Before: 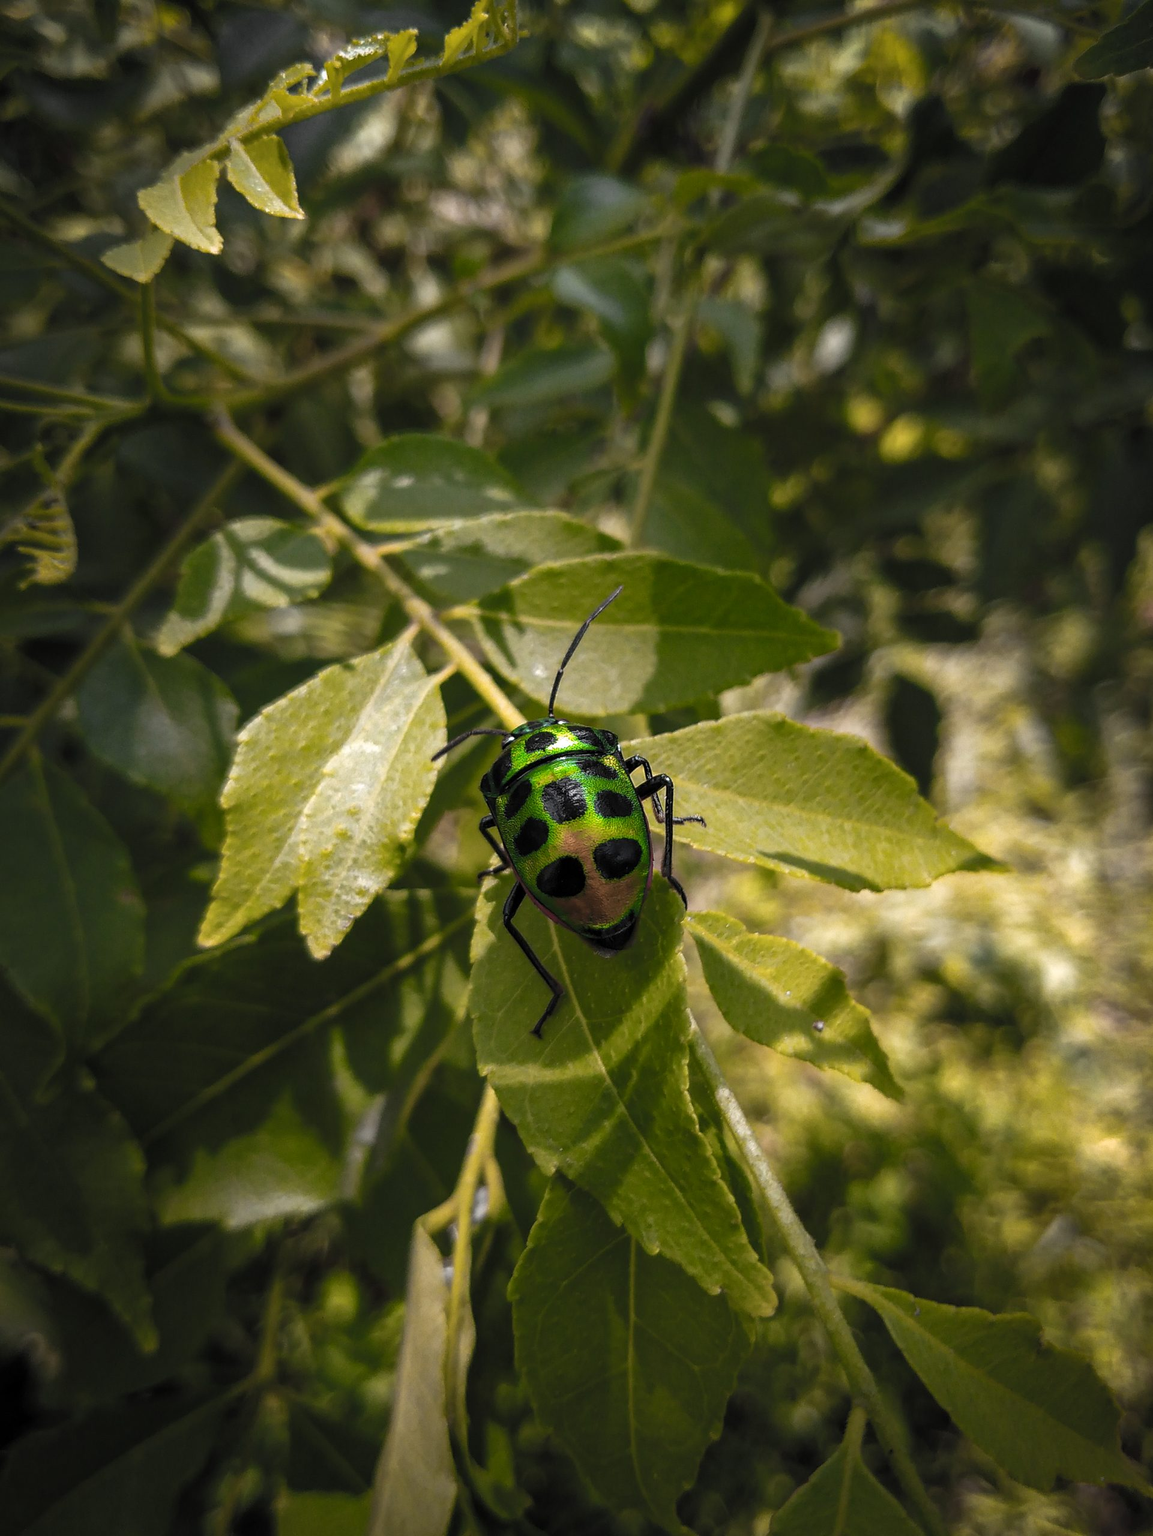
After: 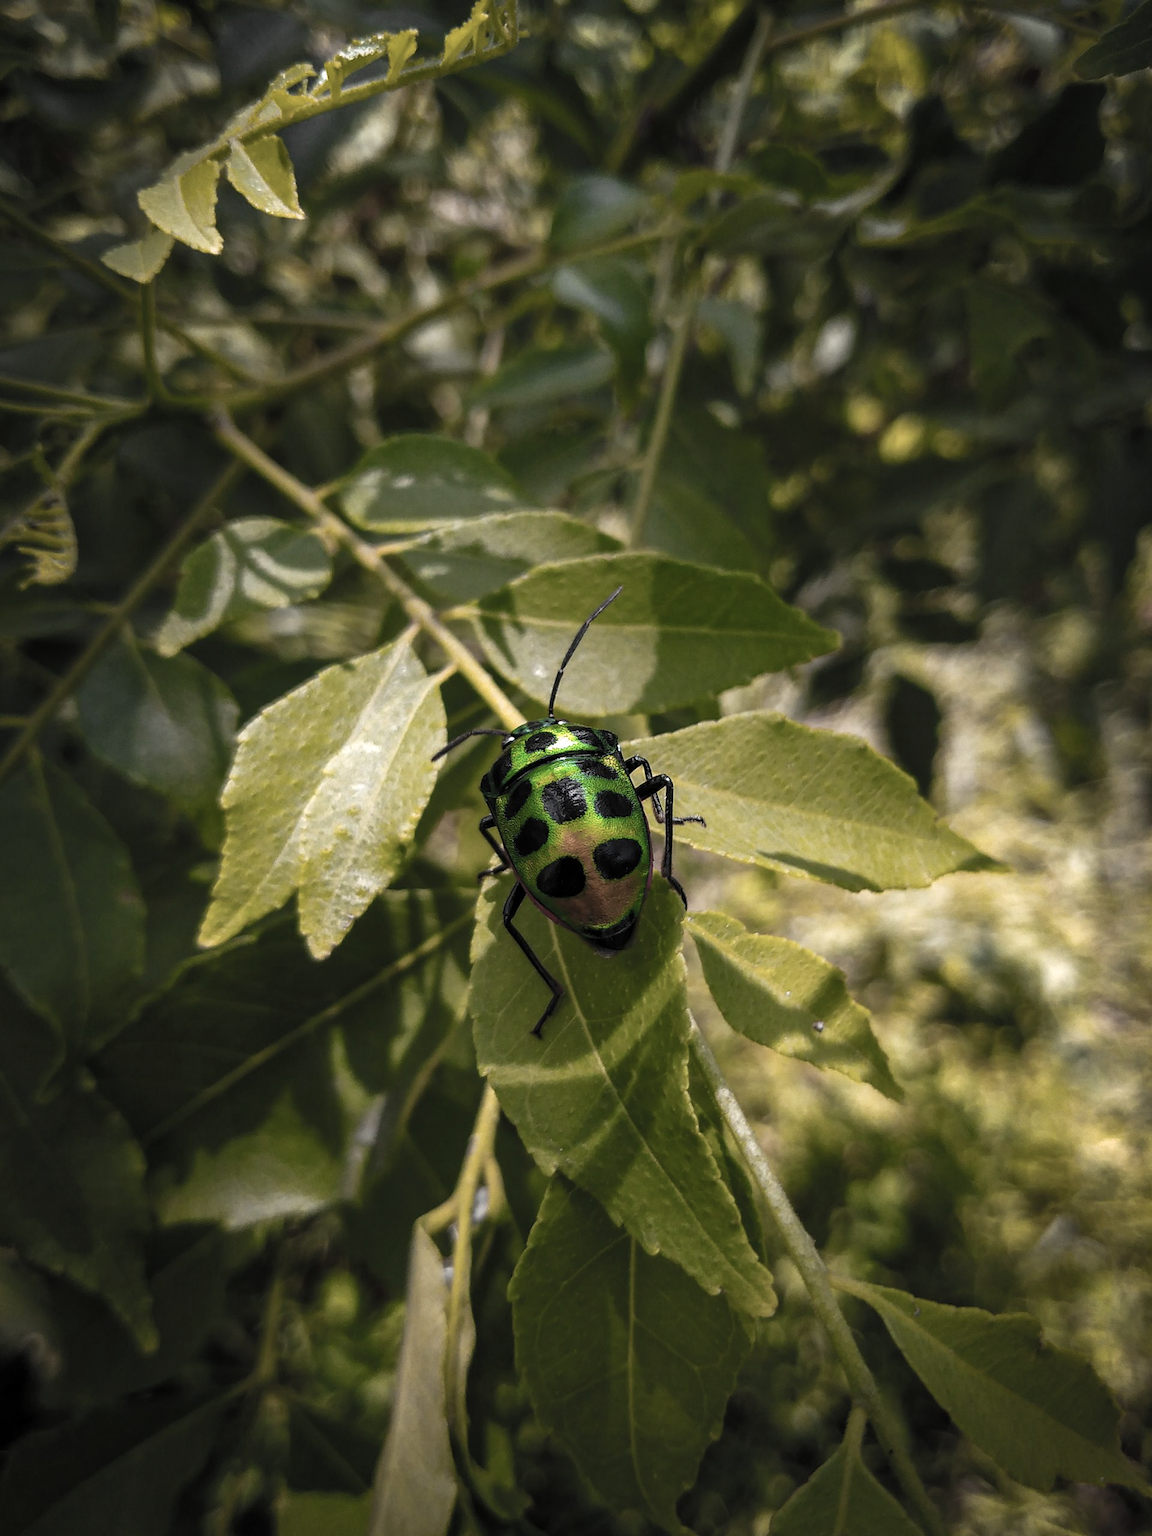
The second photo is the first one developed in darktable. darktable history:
shadows and highlights: shadows 13.01, white point adjustment 1.17, highlights -0.659, soften with gaussian
contrast brightness saturation: contrast 0.059, brightness -0.01, saturation -0.237
